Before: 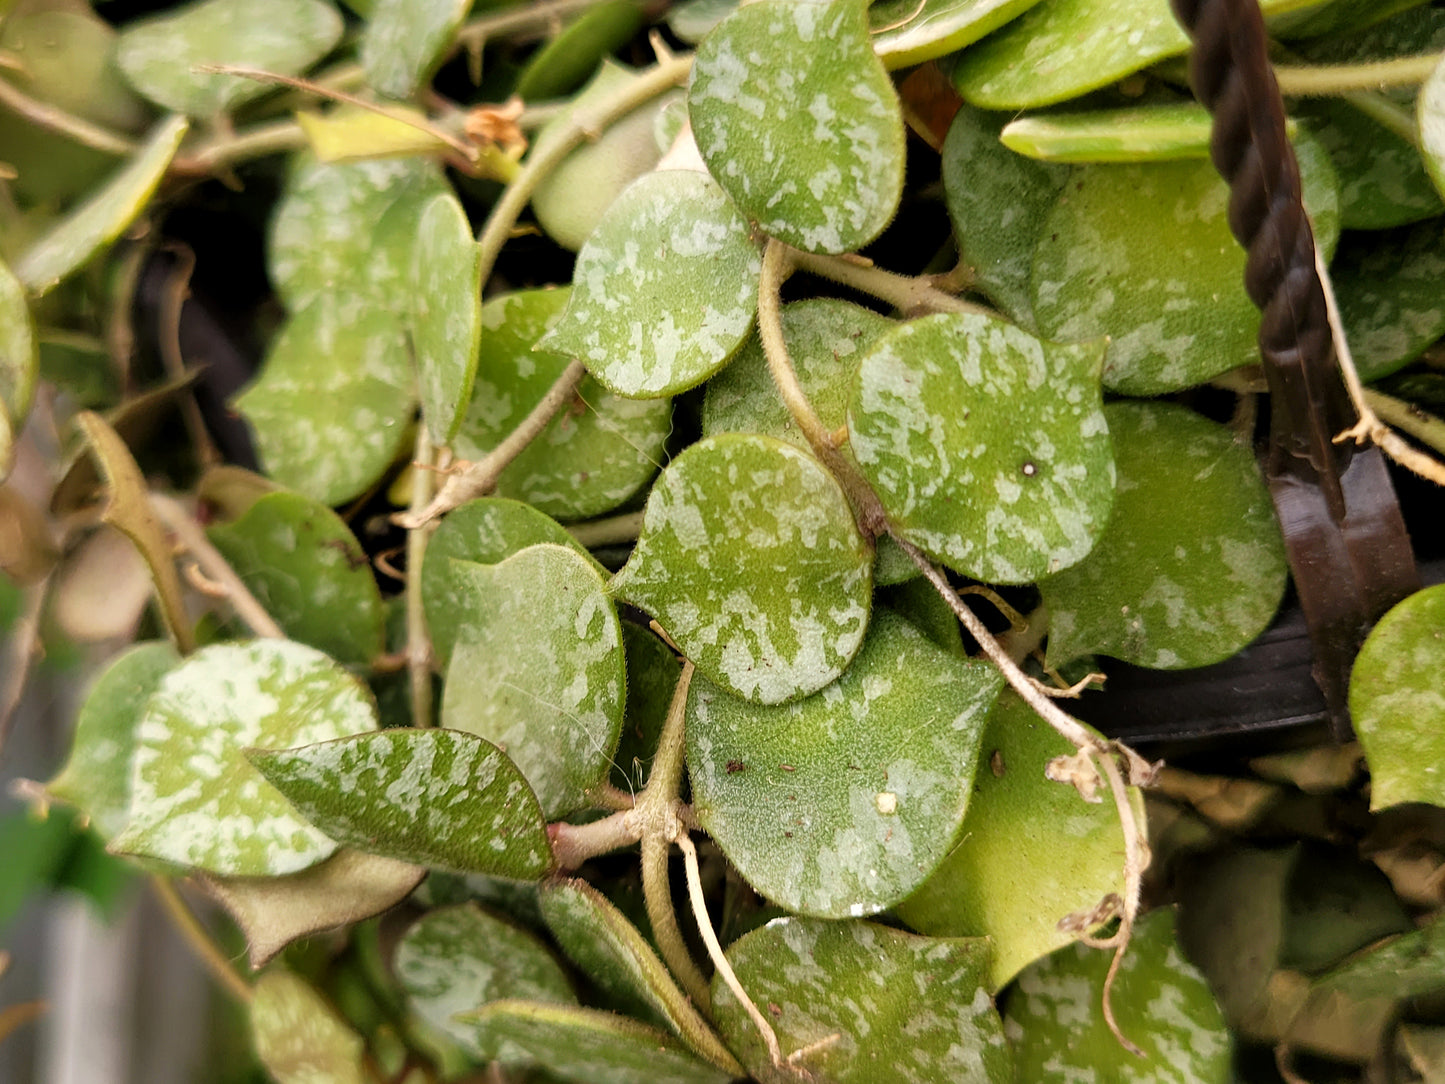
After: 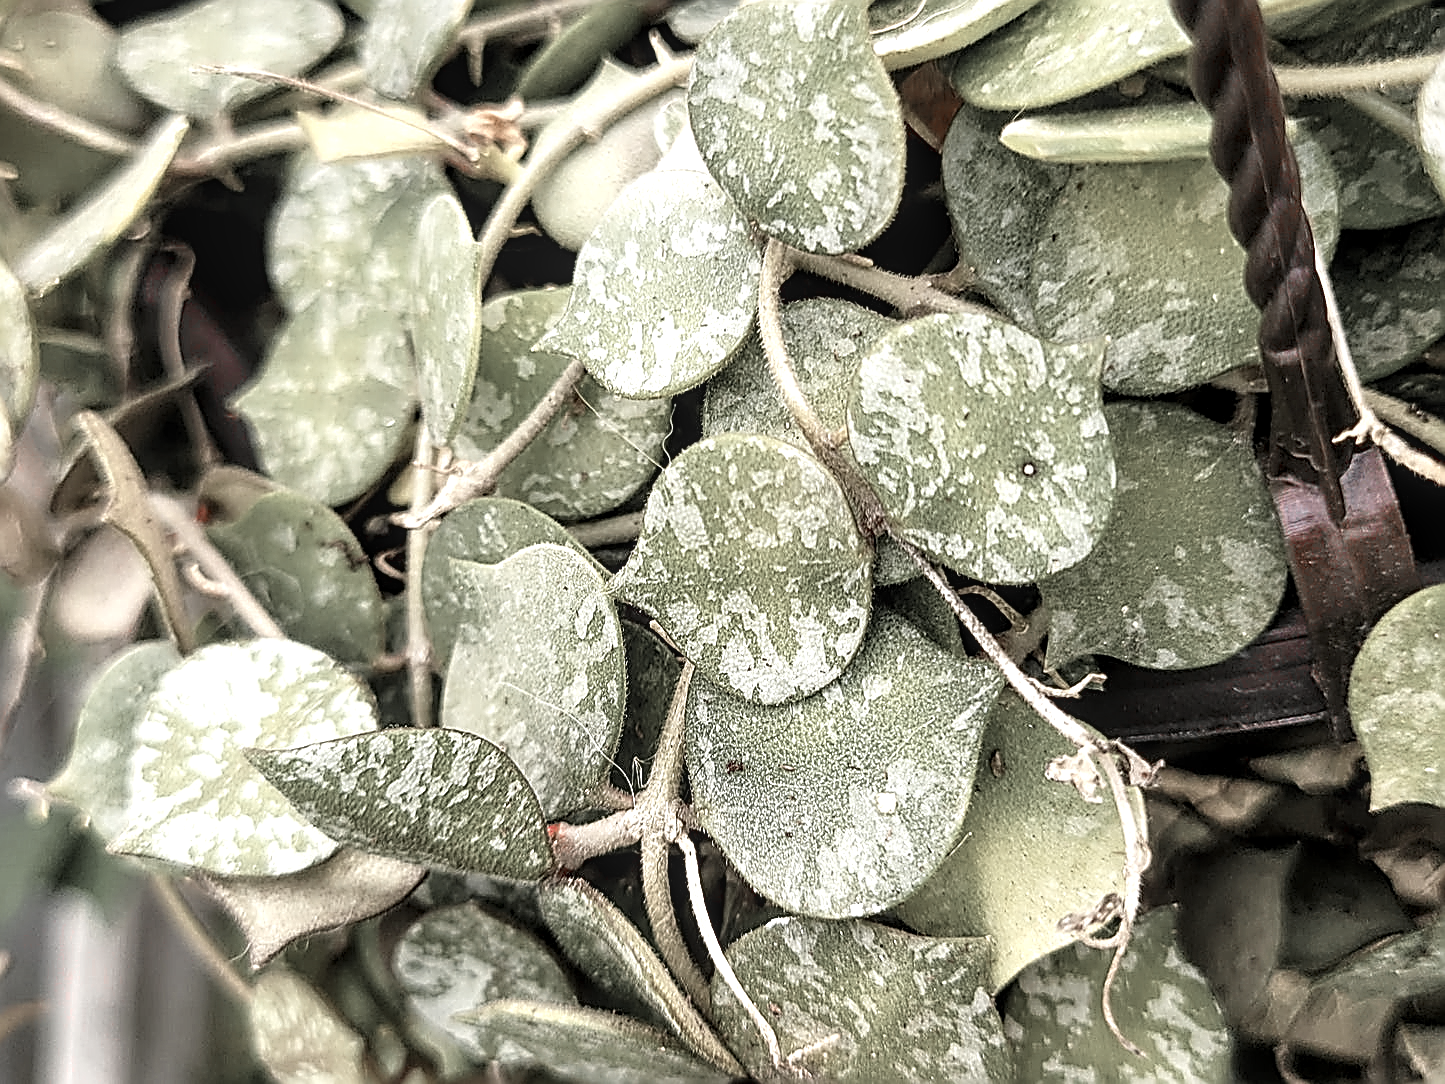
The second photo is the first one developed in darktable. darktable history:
sharpen: amount 1.857
contrast brightness saturation: contrast 0.106, saturation -0.168
color zones: curves: ch1 [(0, 0.831) (0.08, 0.771) (0.157, 0.268) (0.241, 0.207) (0.562, -0.005) (0.714, -0.013) (0.876, 0.01) (1, 0.831)]
local contrast: on, module defaults
exposure: black level correction 0, exposure 0.596 EV, compensate highlight preservation false
